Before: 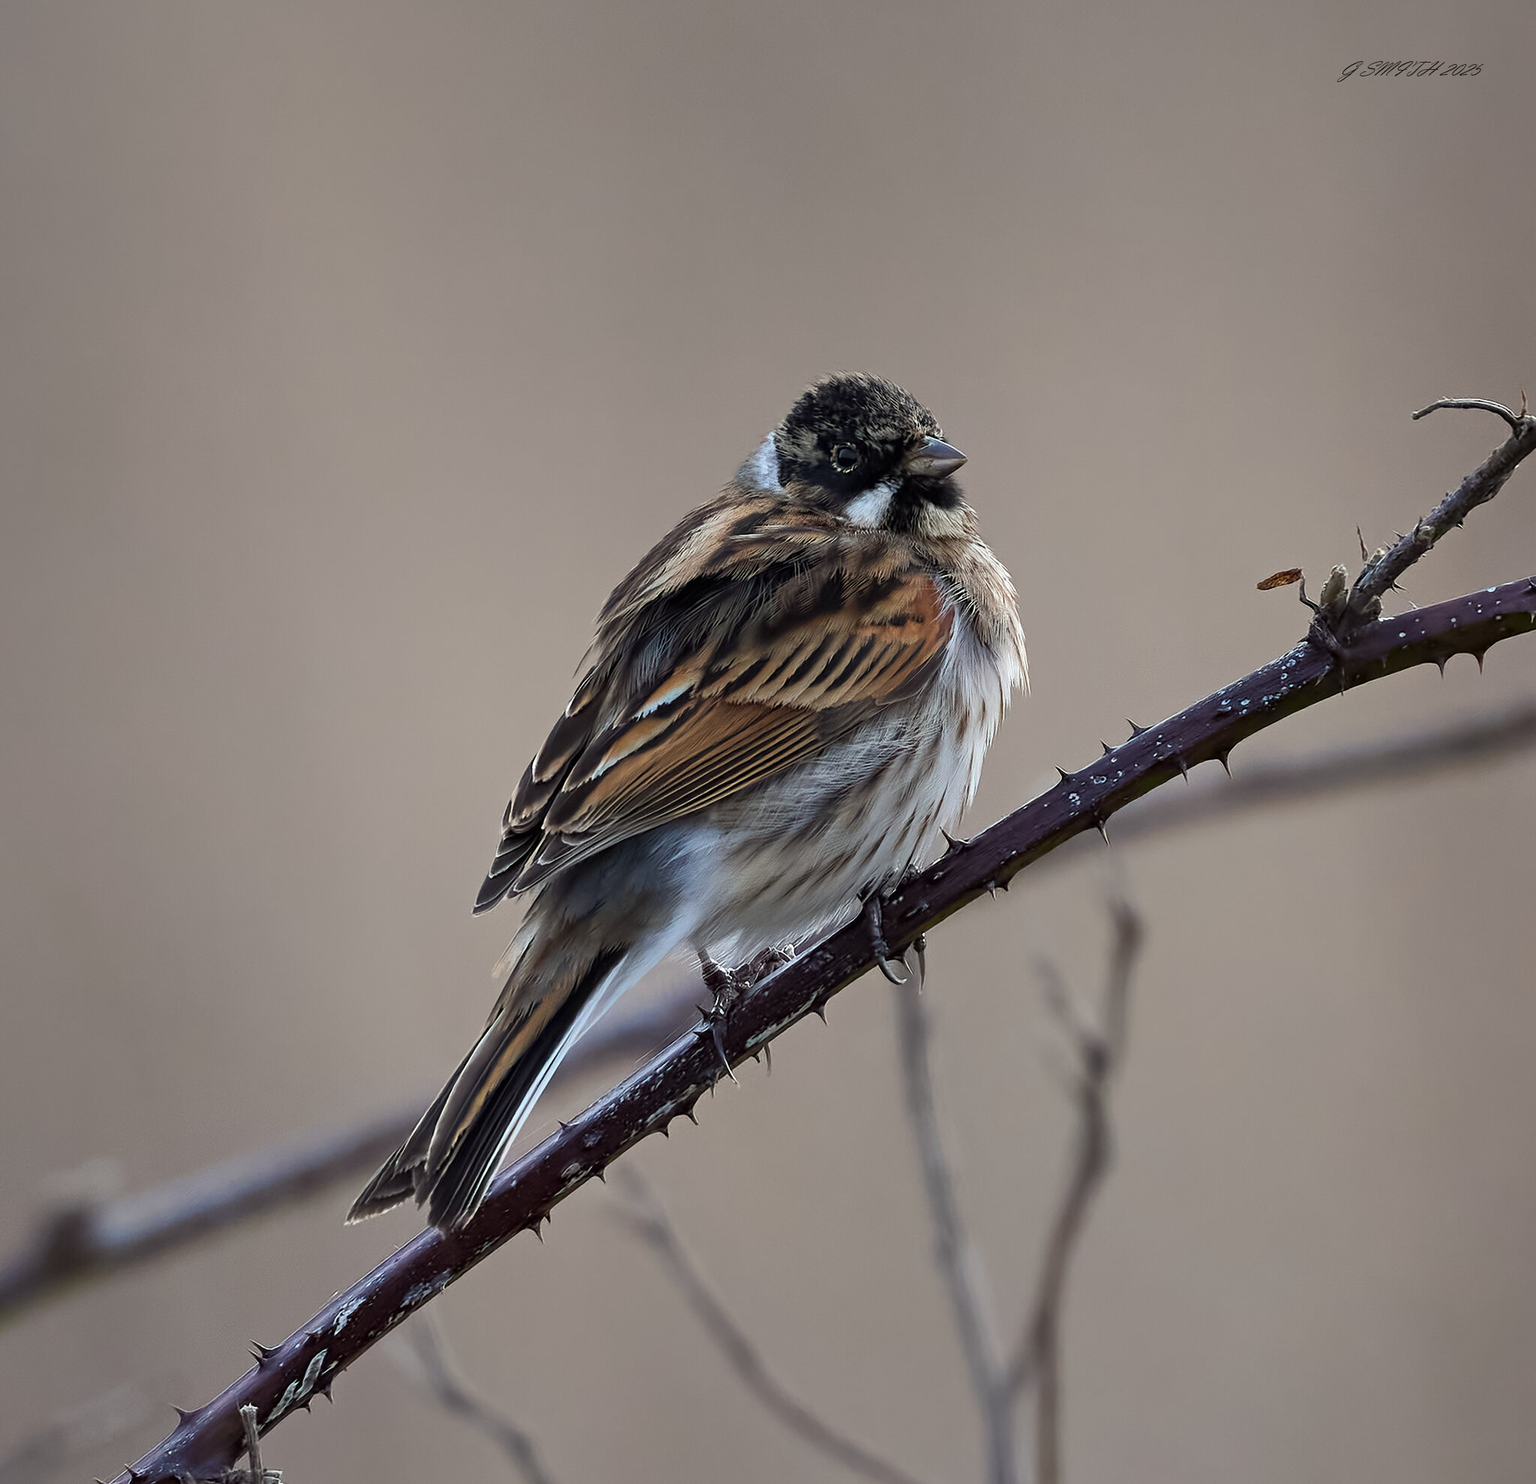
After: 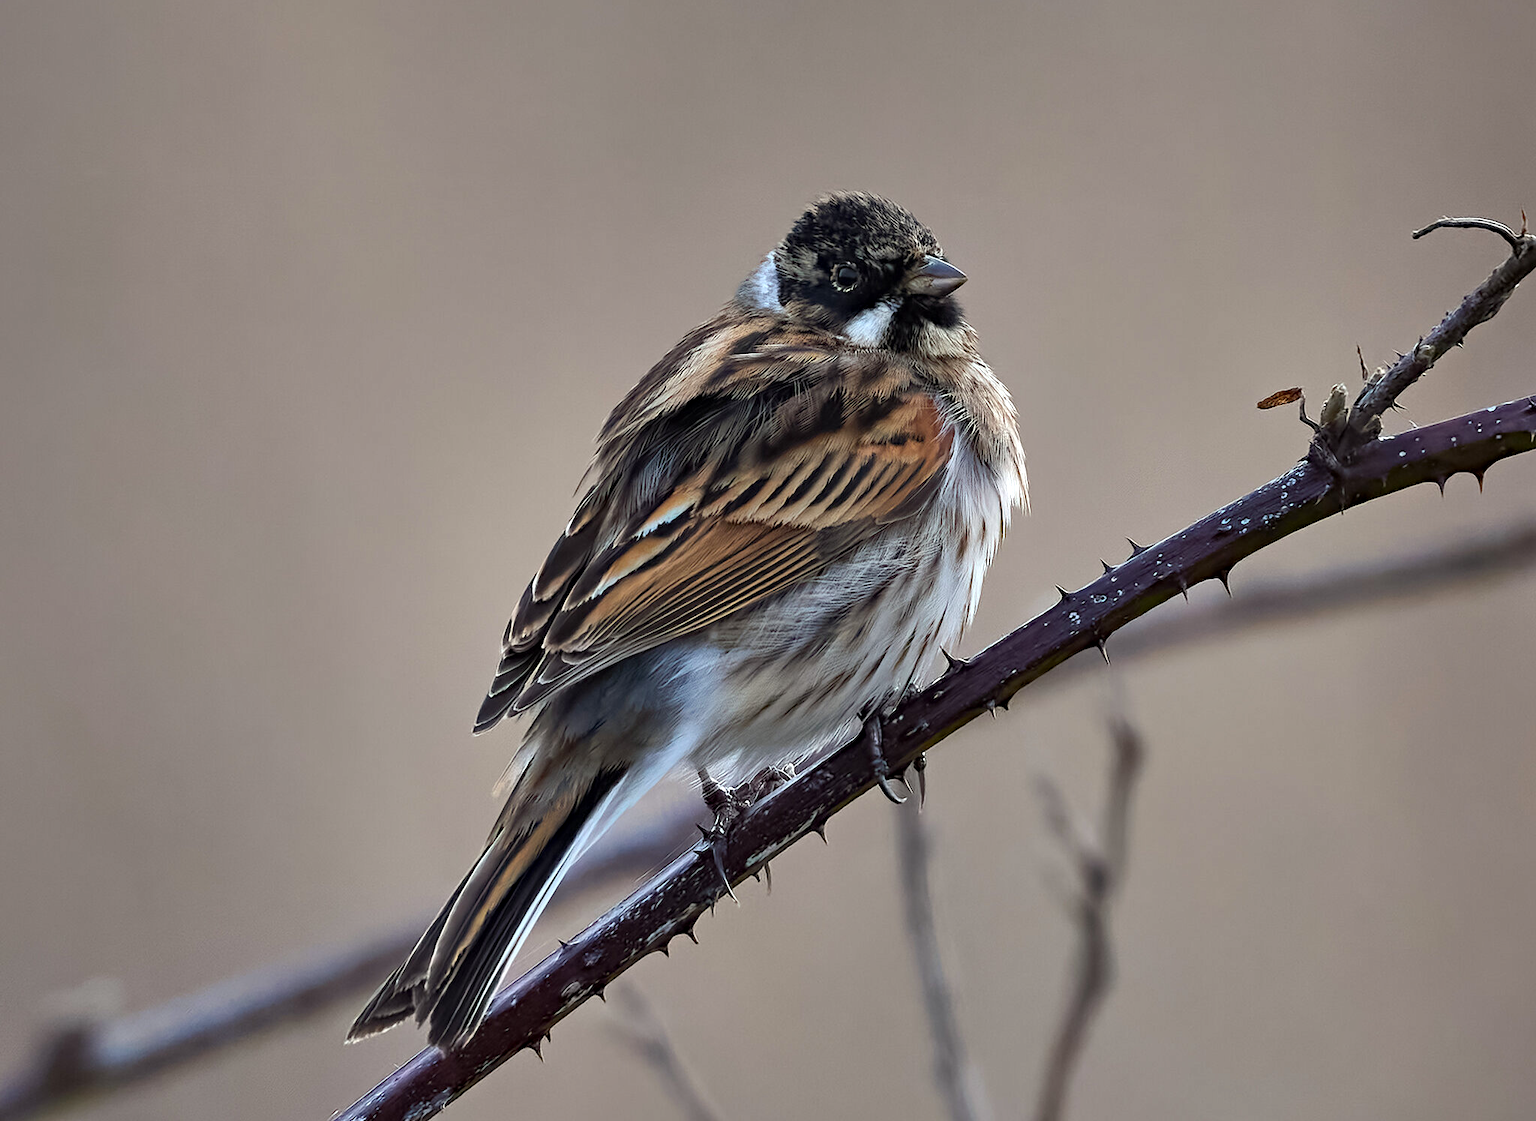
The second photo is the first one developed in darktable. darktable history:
shadows and highlights: shadows 59.7, highlights -60.12, soften with gaussian
crop and rotate: top 12.221%, bottom 12.185%
haze removal: compatibility mode true, adaptive false
exposure: exposure 0.202 EV, compensate highlight preservation false
